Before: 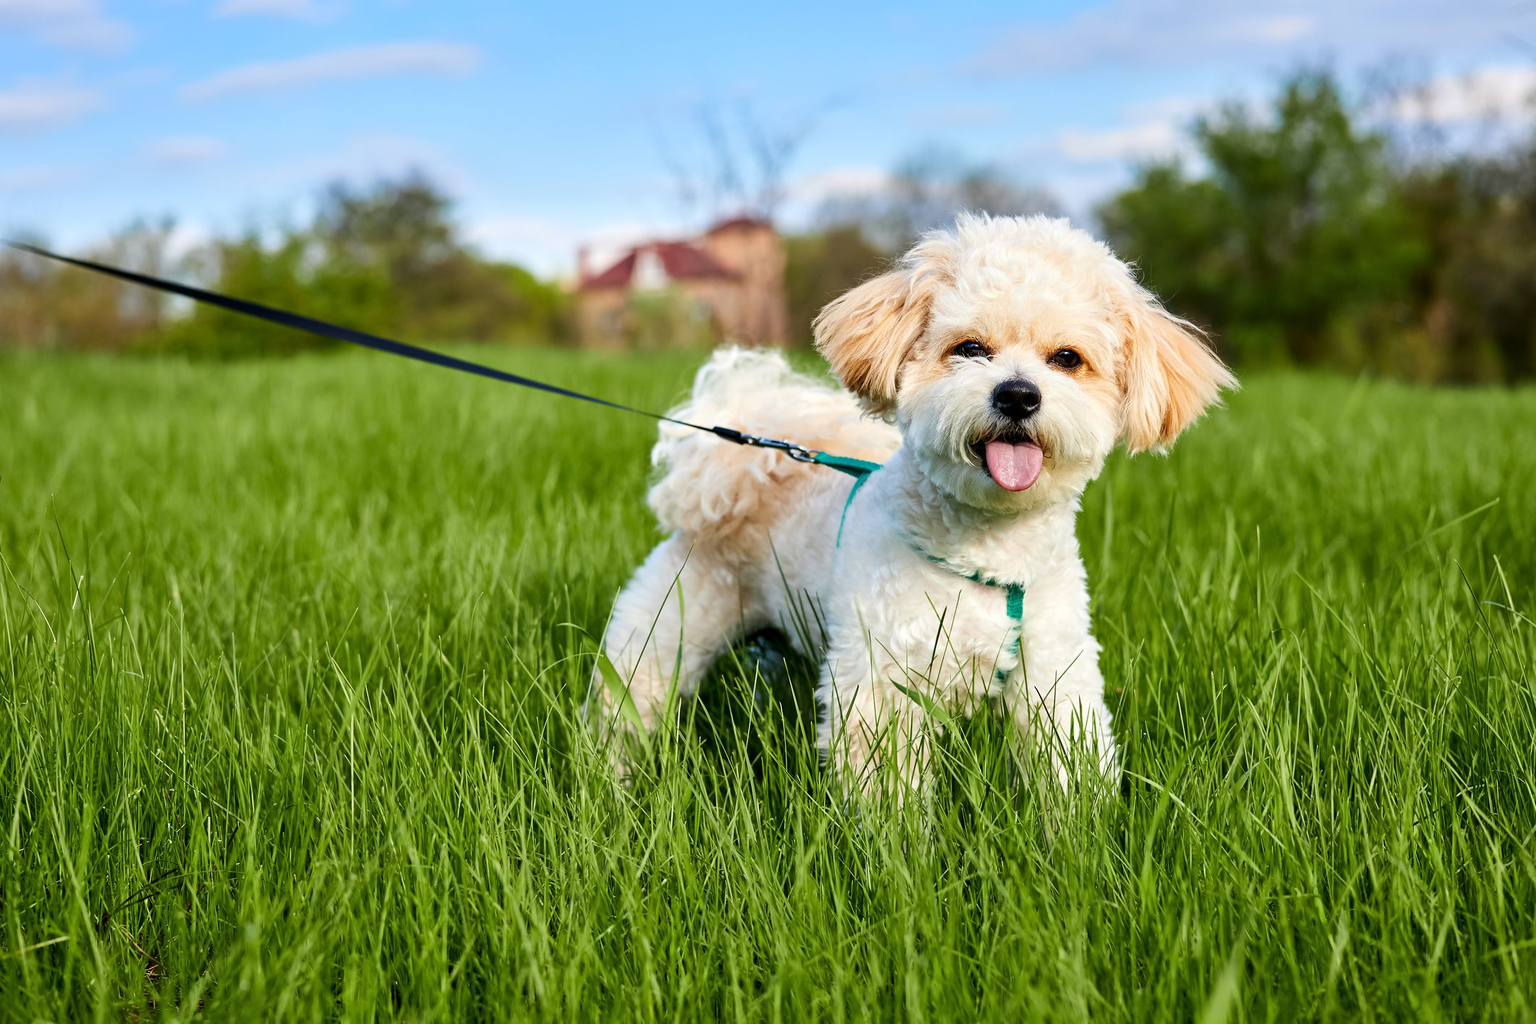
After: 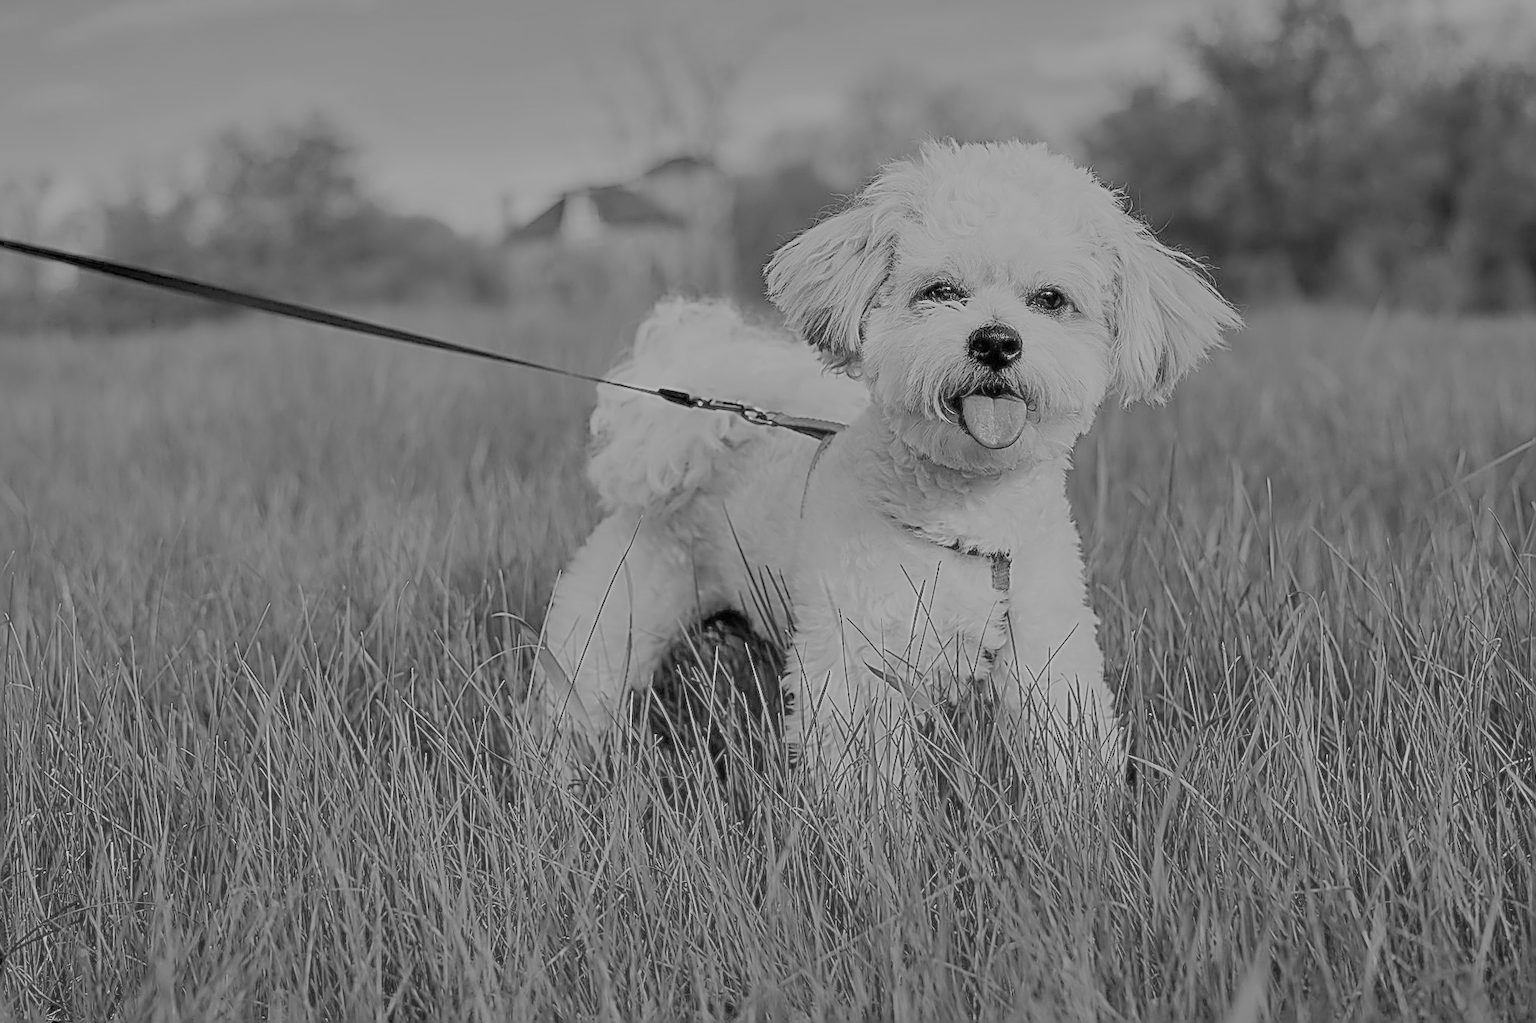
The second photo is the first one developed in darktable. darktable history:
sharpen: amount 2
crop and rotate: angle 1.96°, left 5.673%, top 5.673%
filmic rgb: black relative exposure -16 EV, white relative exposure 8 EV, threshold 3 EV, hardness 4.17, latitude 50%, contrast 0.5, color science v5 (2021), contrast in shadows safe, contrast in highlights safe, enable highlight reconstruction true
monochrome: a -4.13, b 5.16, size 1
